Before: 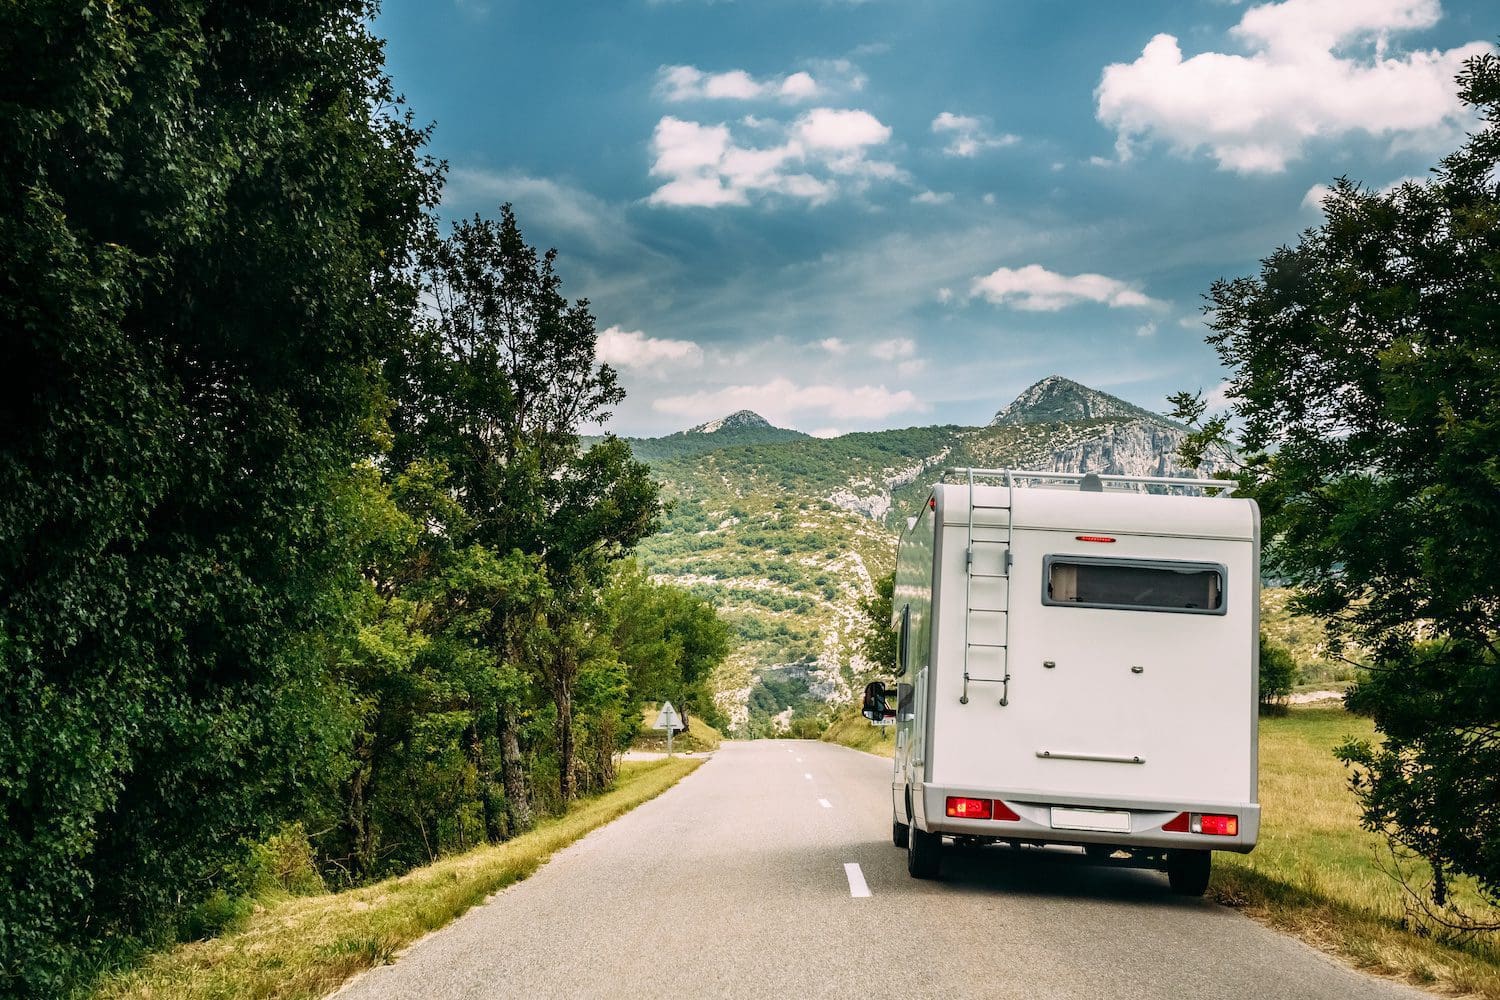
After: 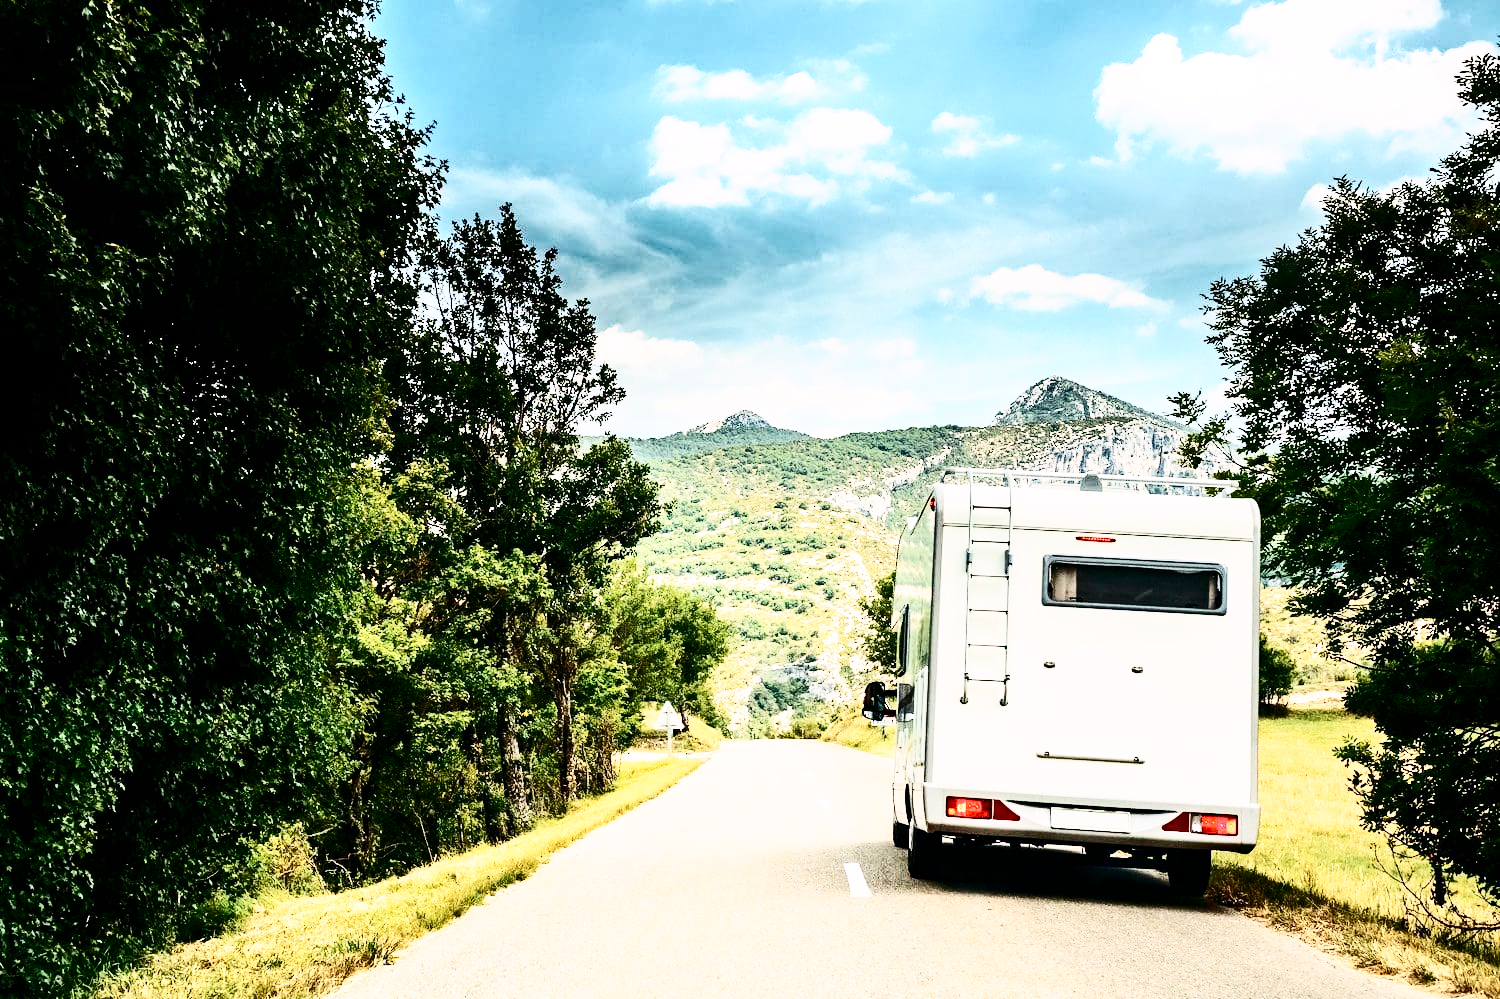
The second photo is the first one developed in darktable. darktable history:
haze removal: compatibility mode true, adaptive false
crop: bottom 0.076%
contrast brightness saturation: contrast 0.494, saturation -0.103
base curve: curves: ch0 [(0, 0) (0.005, 0.002) (0.15, 0.3) (0.4, 0.7) (0.75, 0.95) (1, 1)], preserve colors none
